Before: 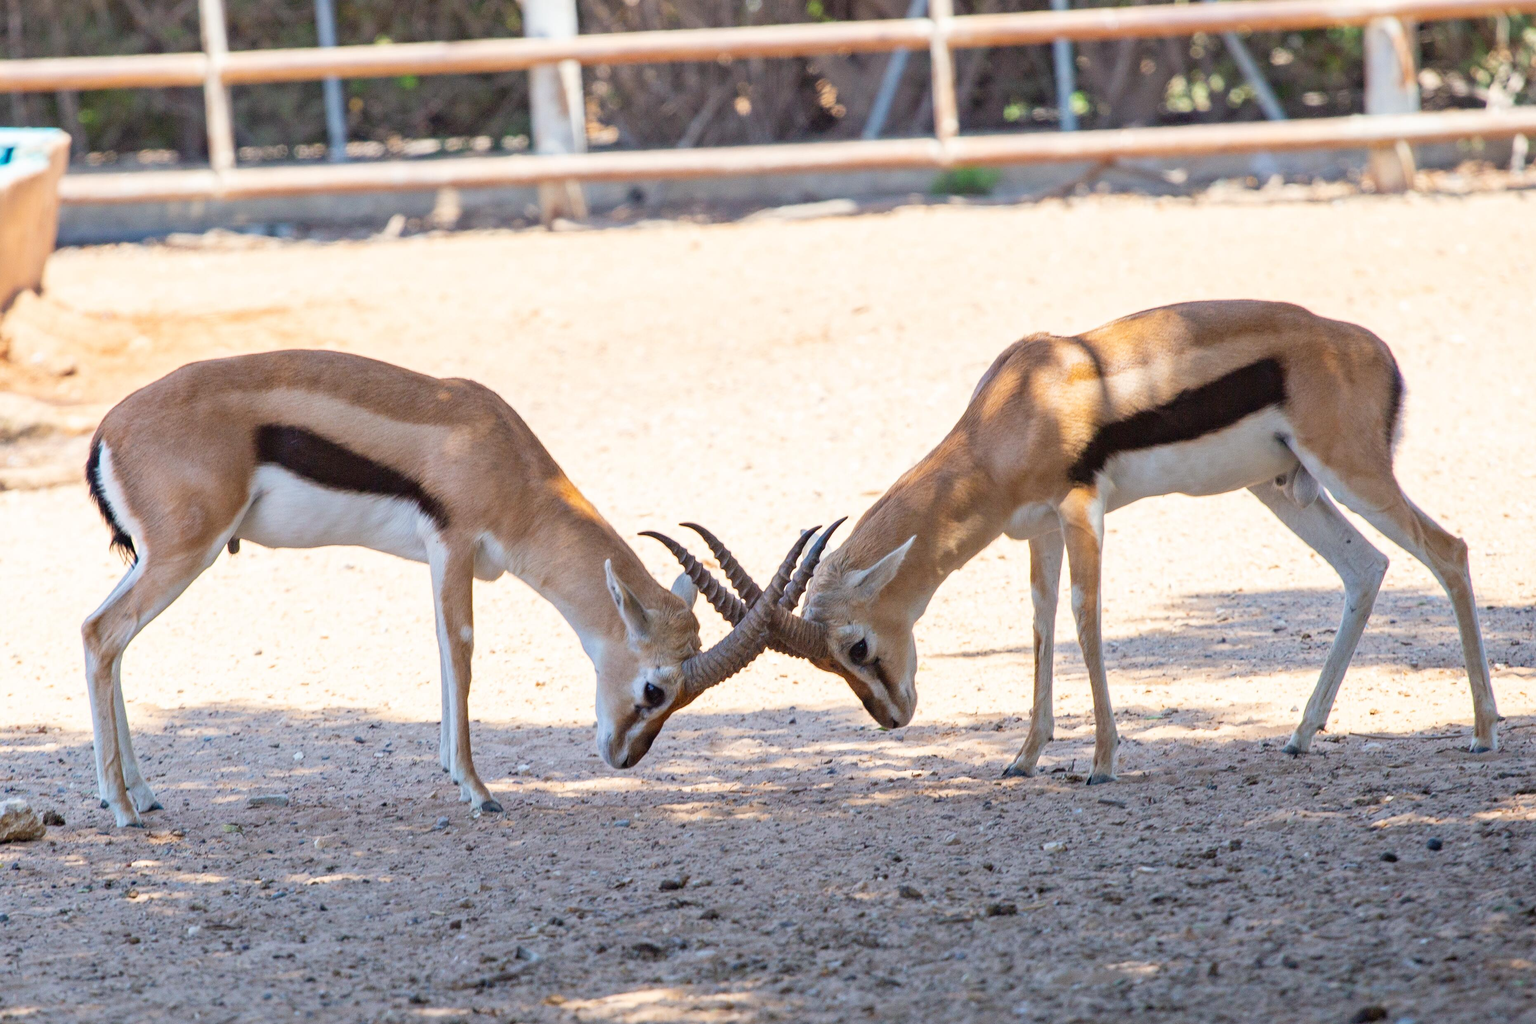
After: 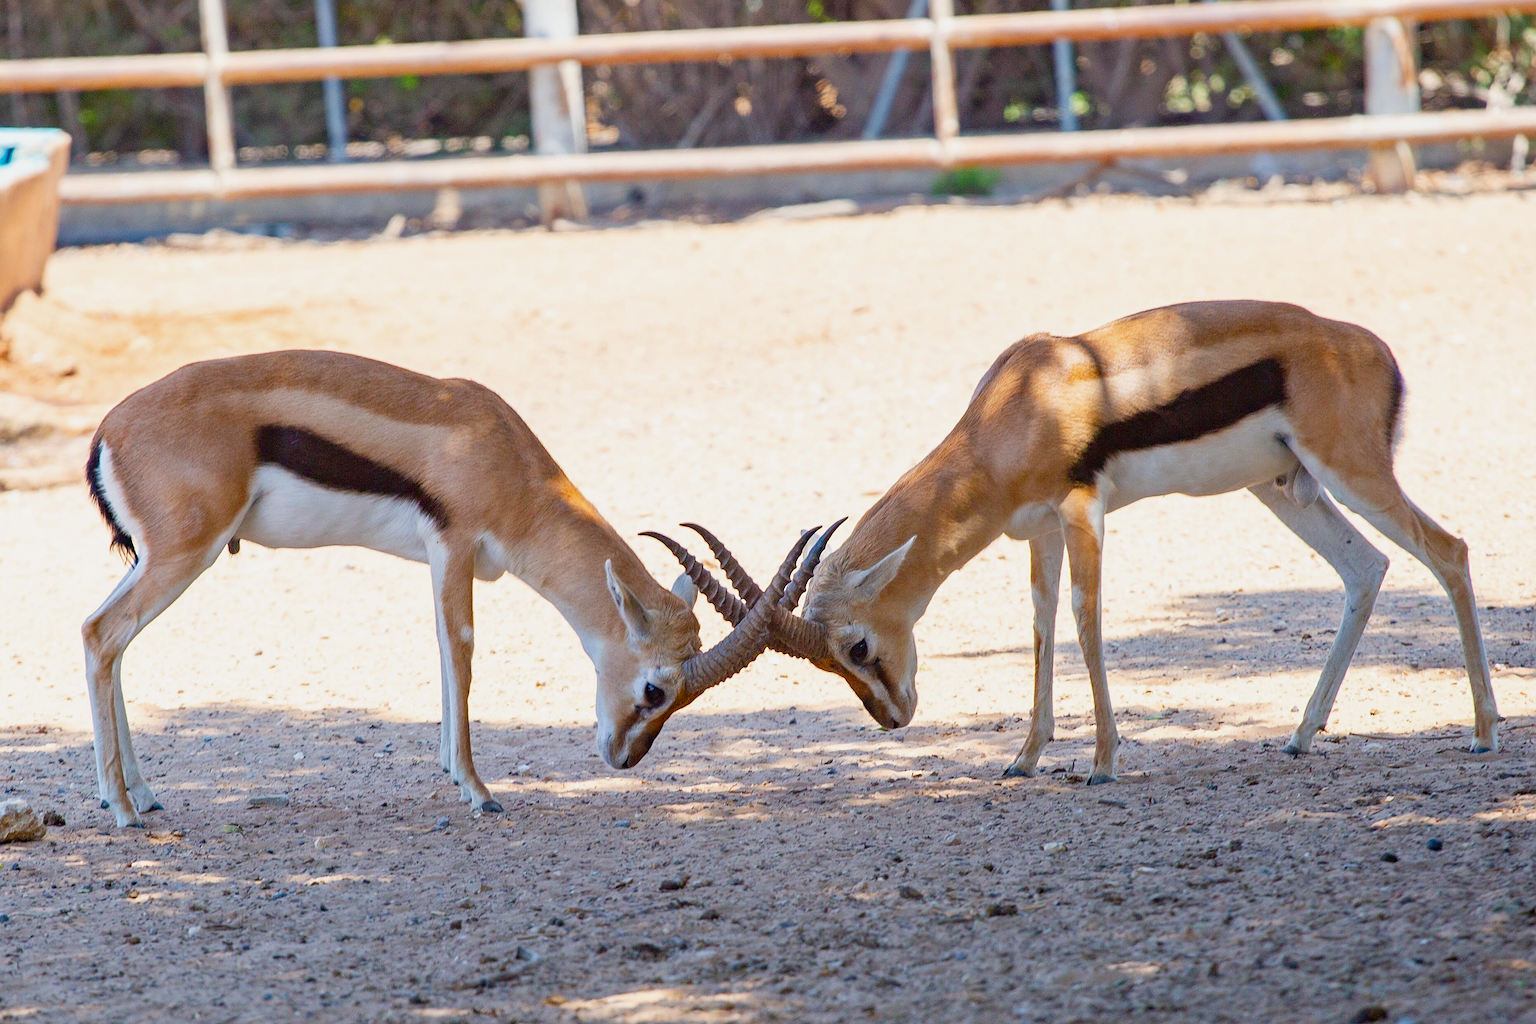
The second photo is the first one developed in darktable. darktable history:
color balance rgb: perceptual saturation grading › global saturation 20%, perceptual saturation grading › highlights -25%, perceptual saturation grading › shadows 50%
exposure: exposure -0.153 EV, compensate highlight preservation false
sharpen: on, module defaults
